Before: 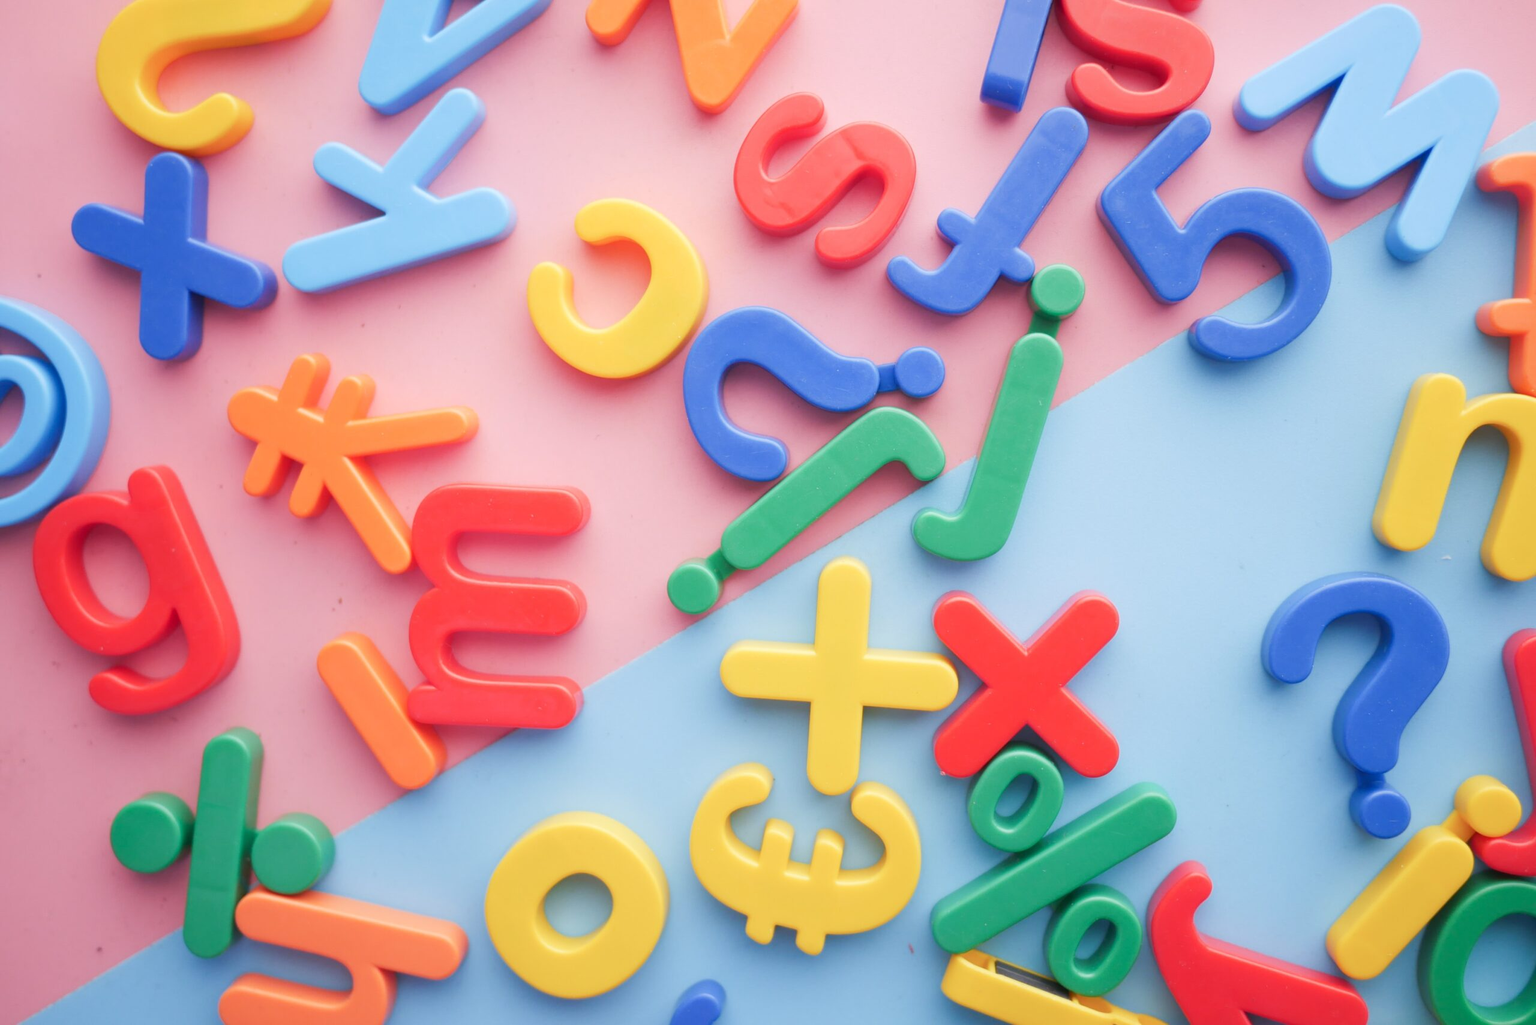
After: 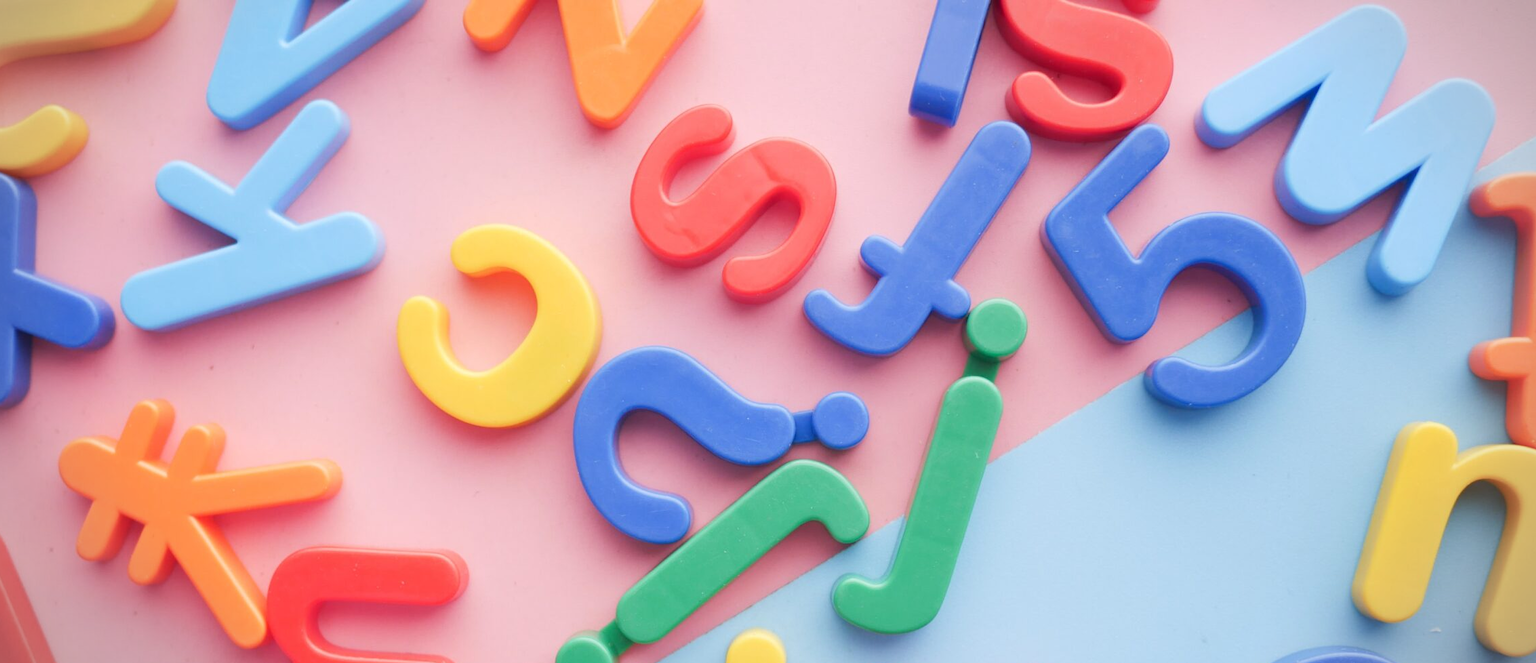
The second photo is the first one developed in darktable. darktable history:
crop and rotate: left 11.468%, bottom 42.636%
vignetting: fall-off start 91%, fall-off radius 38.85%, brightness -0.284, width/height ratio 1.215, shape 1.3
